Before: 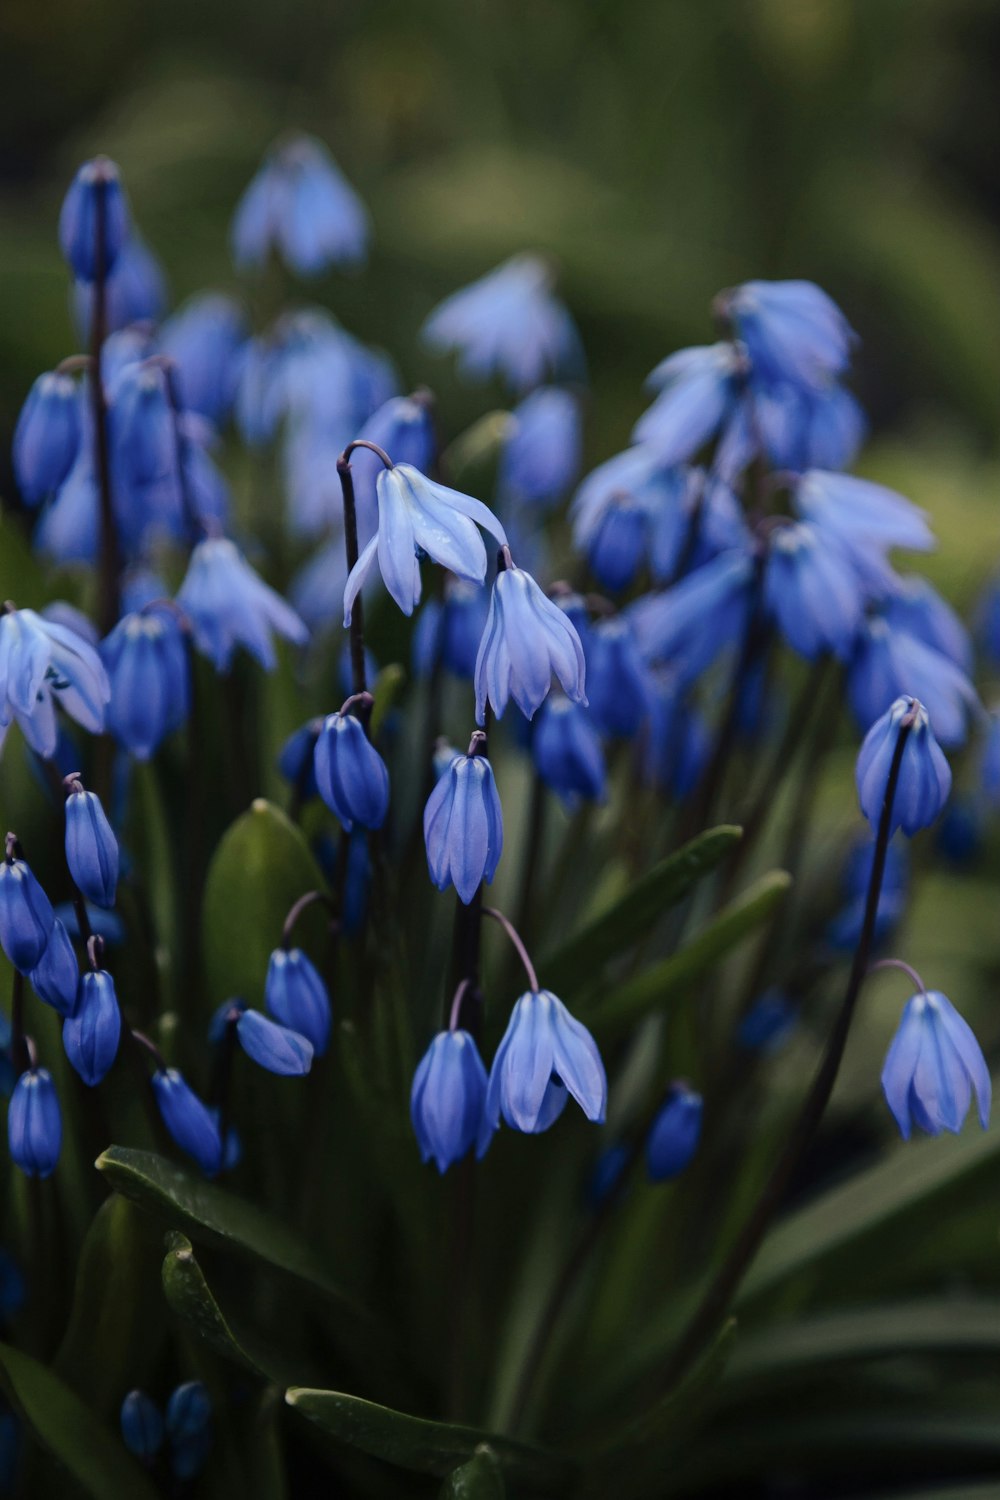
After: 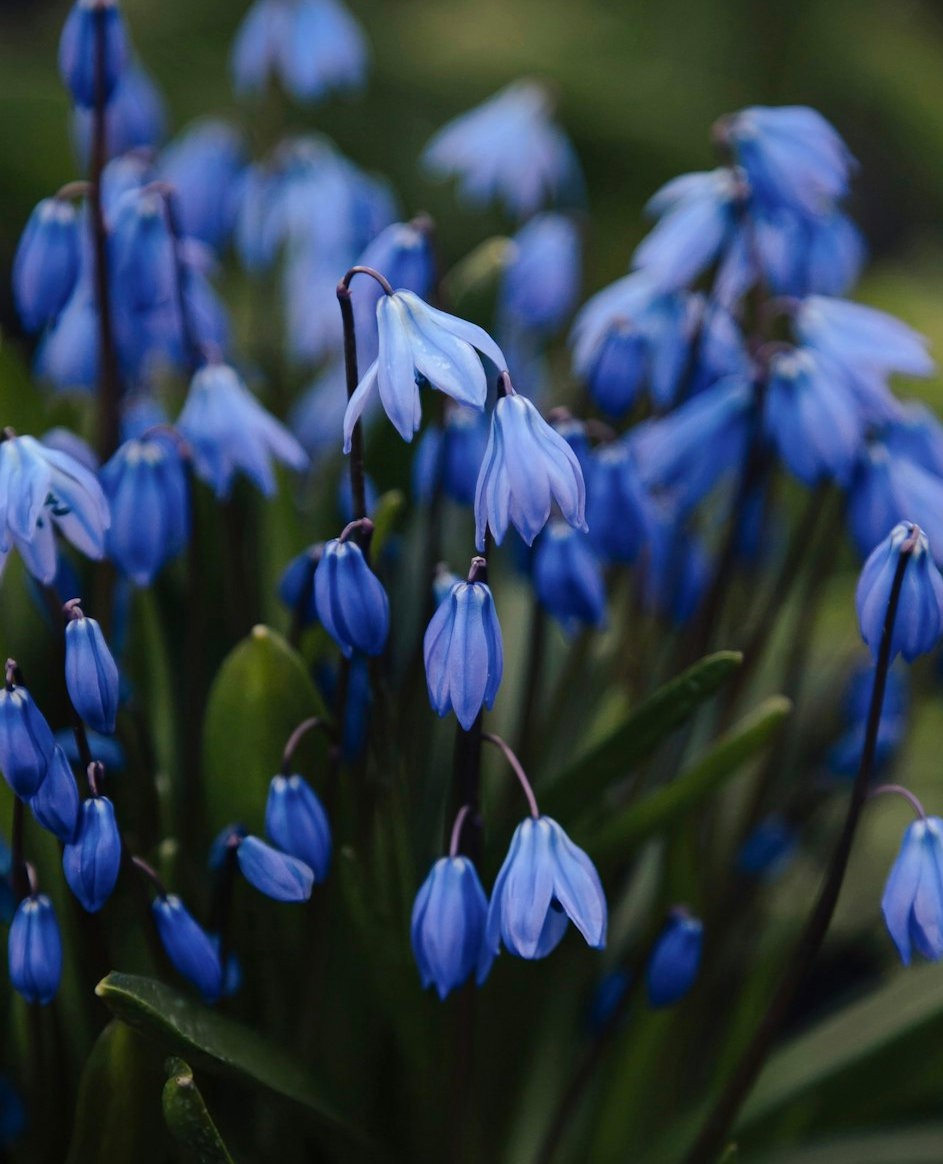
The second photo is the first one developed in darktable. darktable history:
crop and rotate: angle 0.046°, top 11.62%, right 5.559%, bottom 10.68%
